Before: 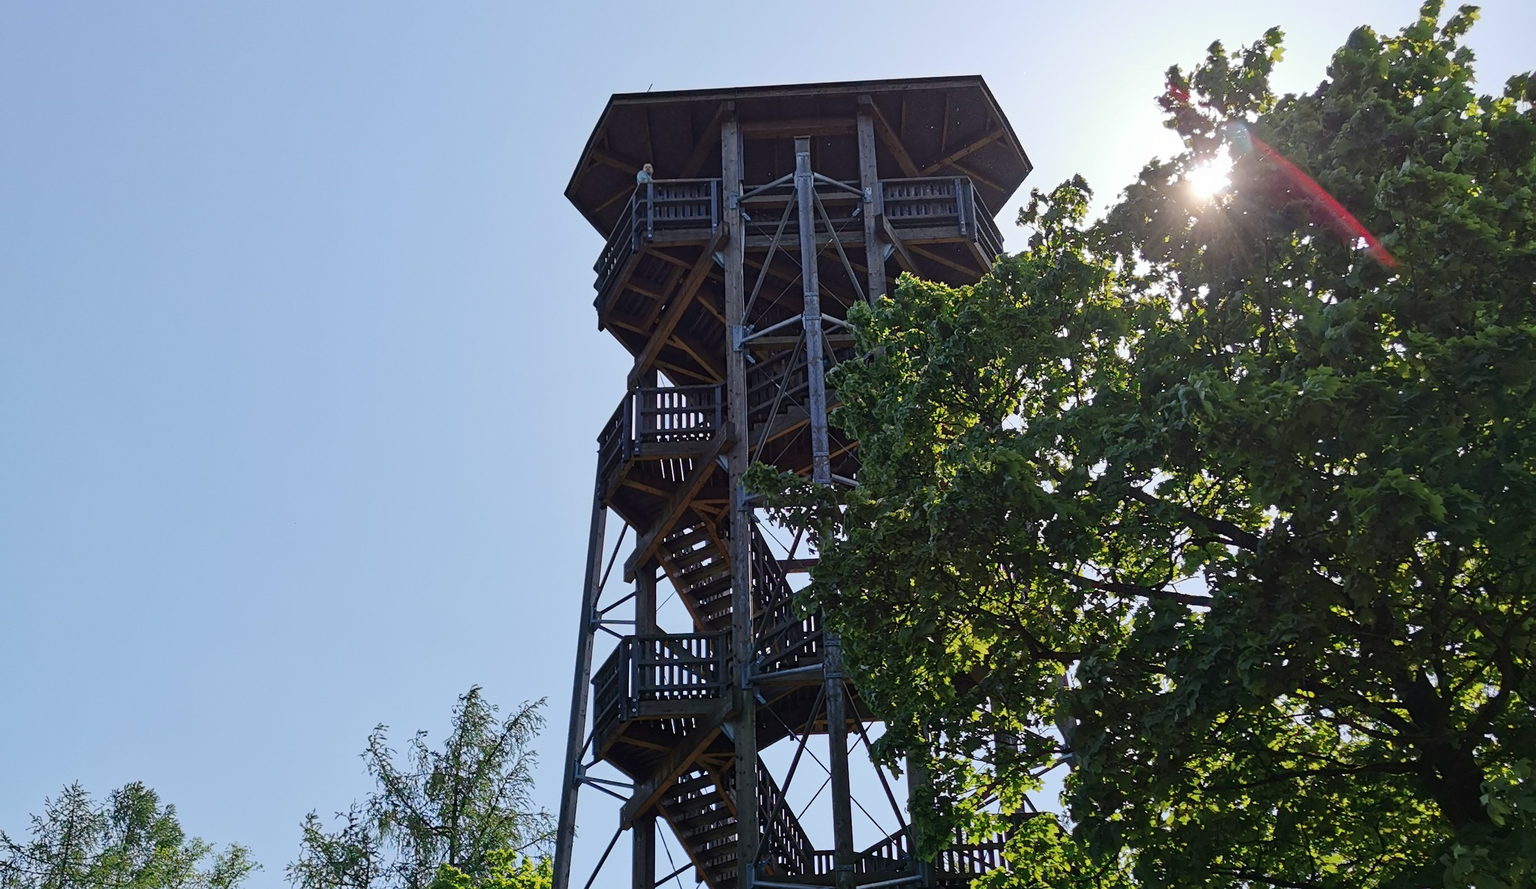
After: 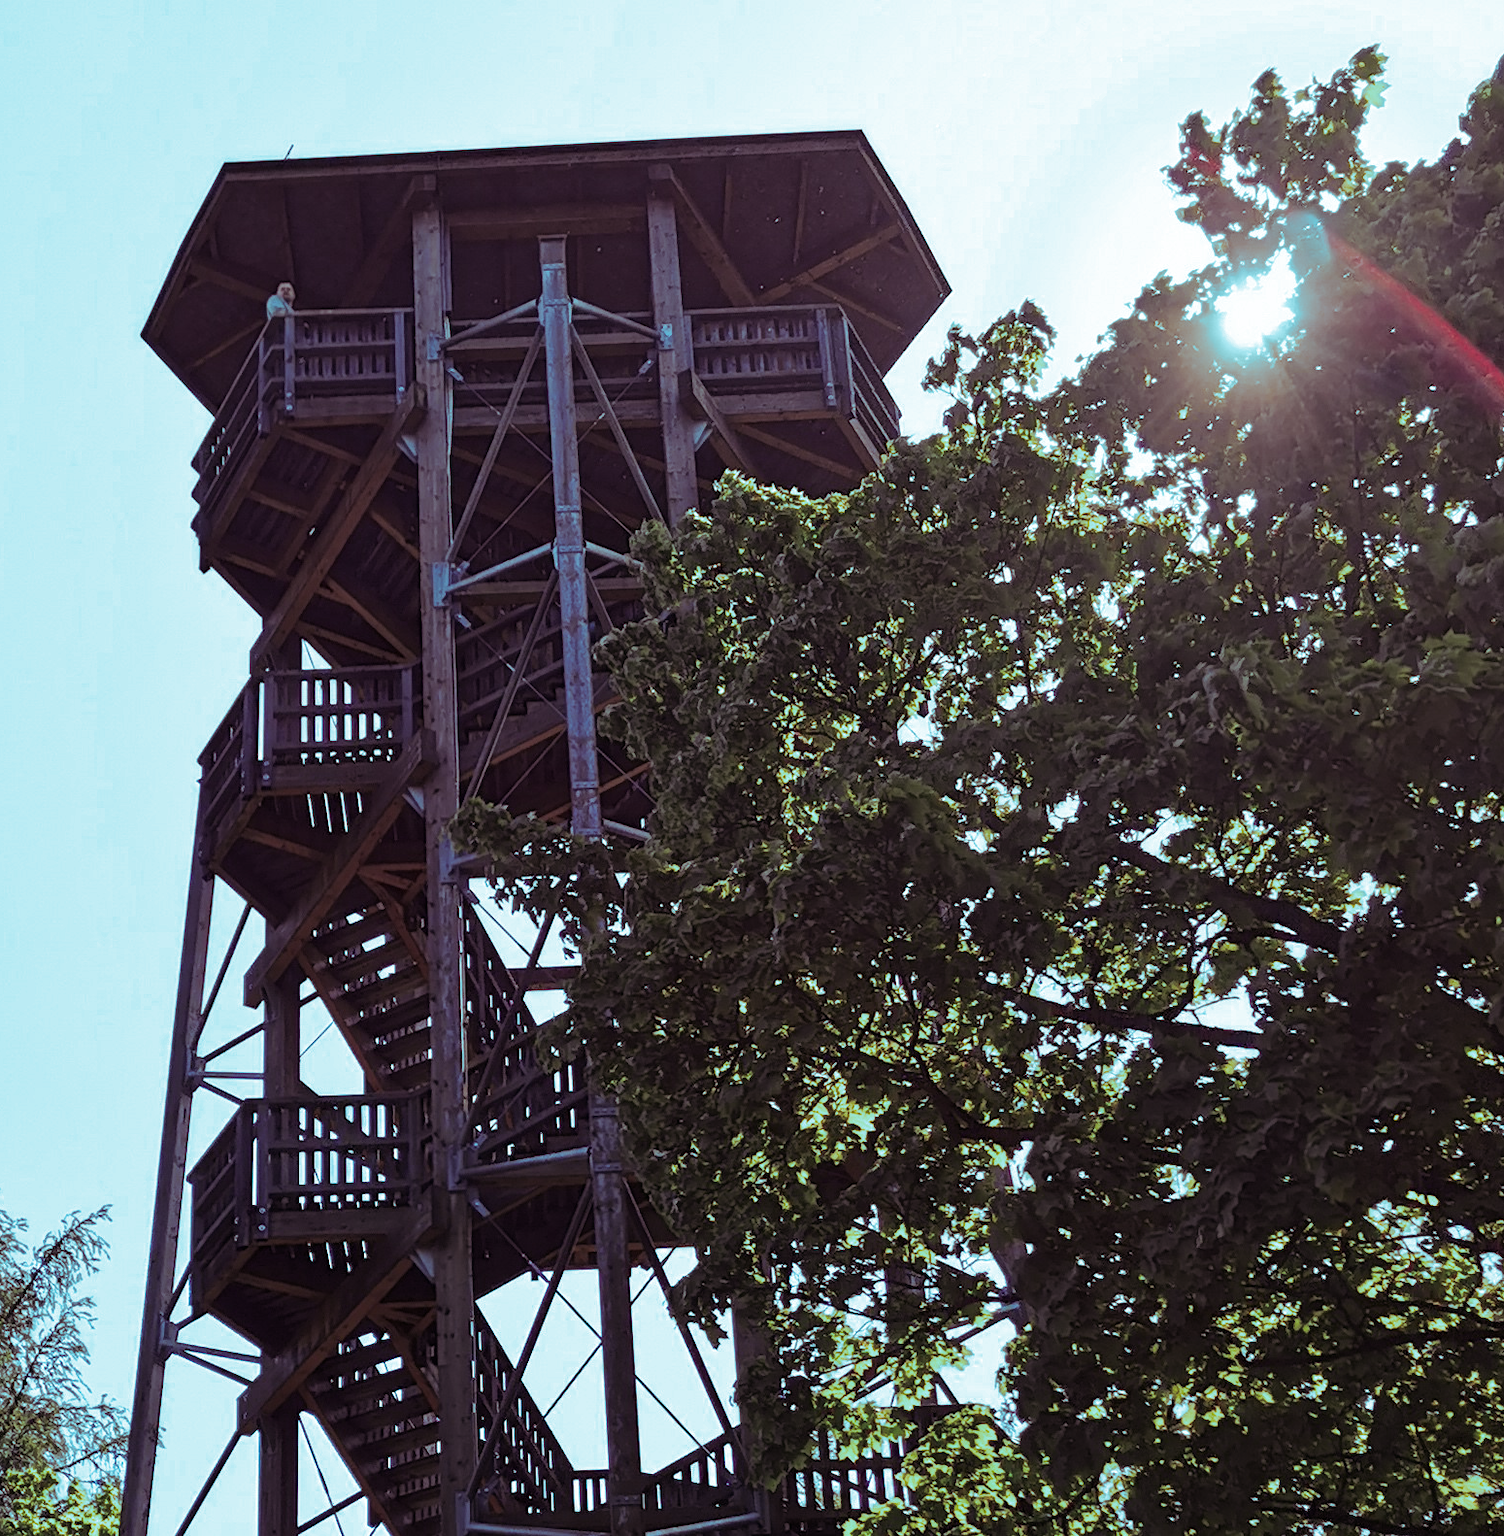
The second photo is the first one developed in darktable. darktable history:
color zones: curves: ch0 [(0, 0.485) (0.178, 0.476) (0.261, 0.623) (0.411, 0.403) (0.708, 0.603) (0.934, 0.412)]; ch1 [(0.003, 0.485) (0.149, 0.496) (0.229, 0.584) (0.326, 0.551) (0.484, 0.262) (0.757, 0.643)]
crop: left 31.458%, top 0%, right 11.876%
split-toning: shadows › hue 327.6°, highlights › hue 198°, highlights › saturation 0.55, balance -21.25, compress 0%
